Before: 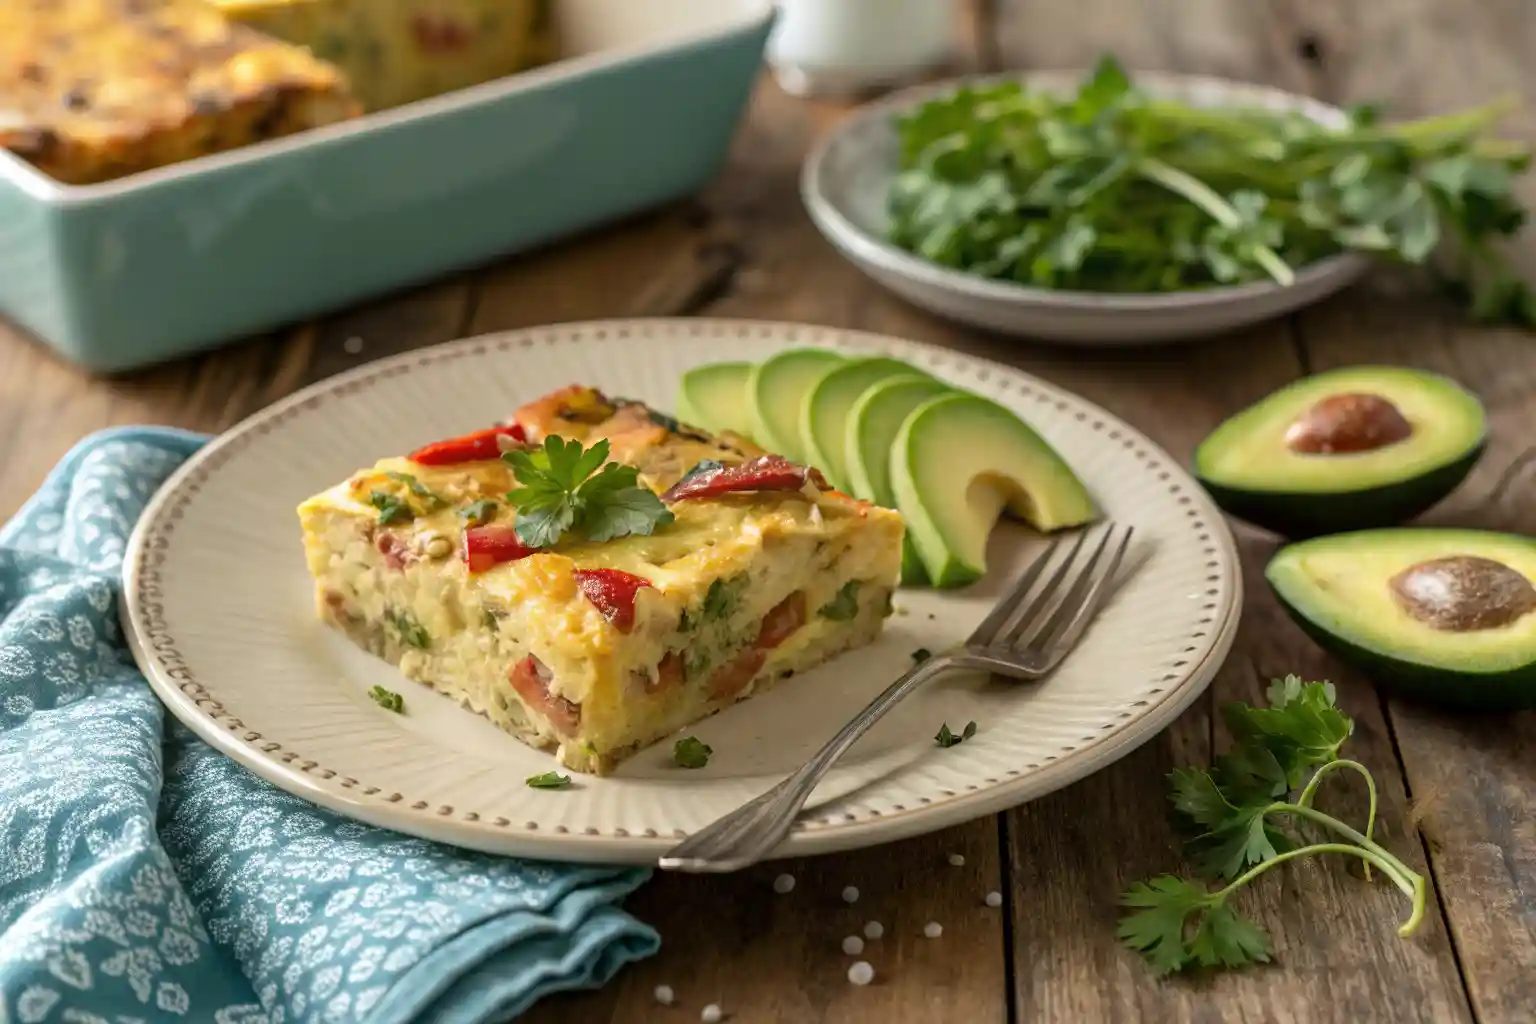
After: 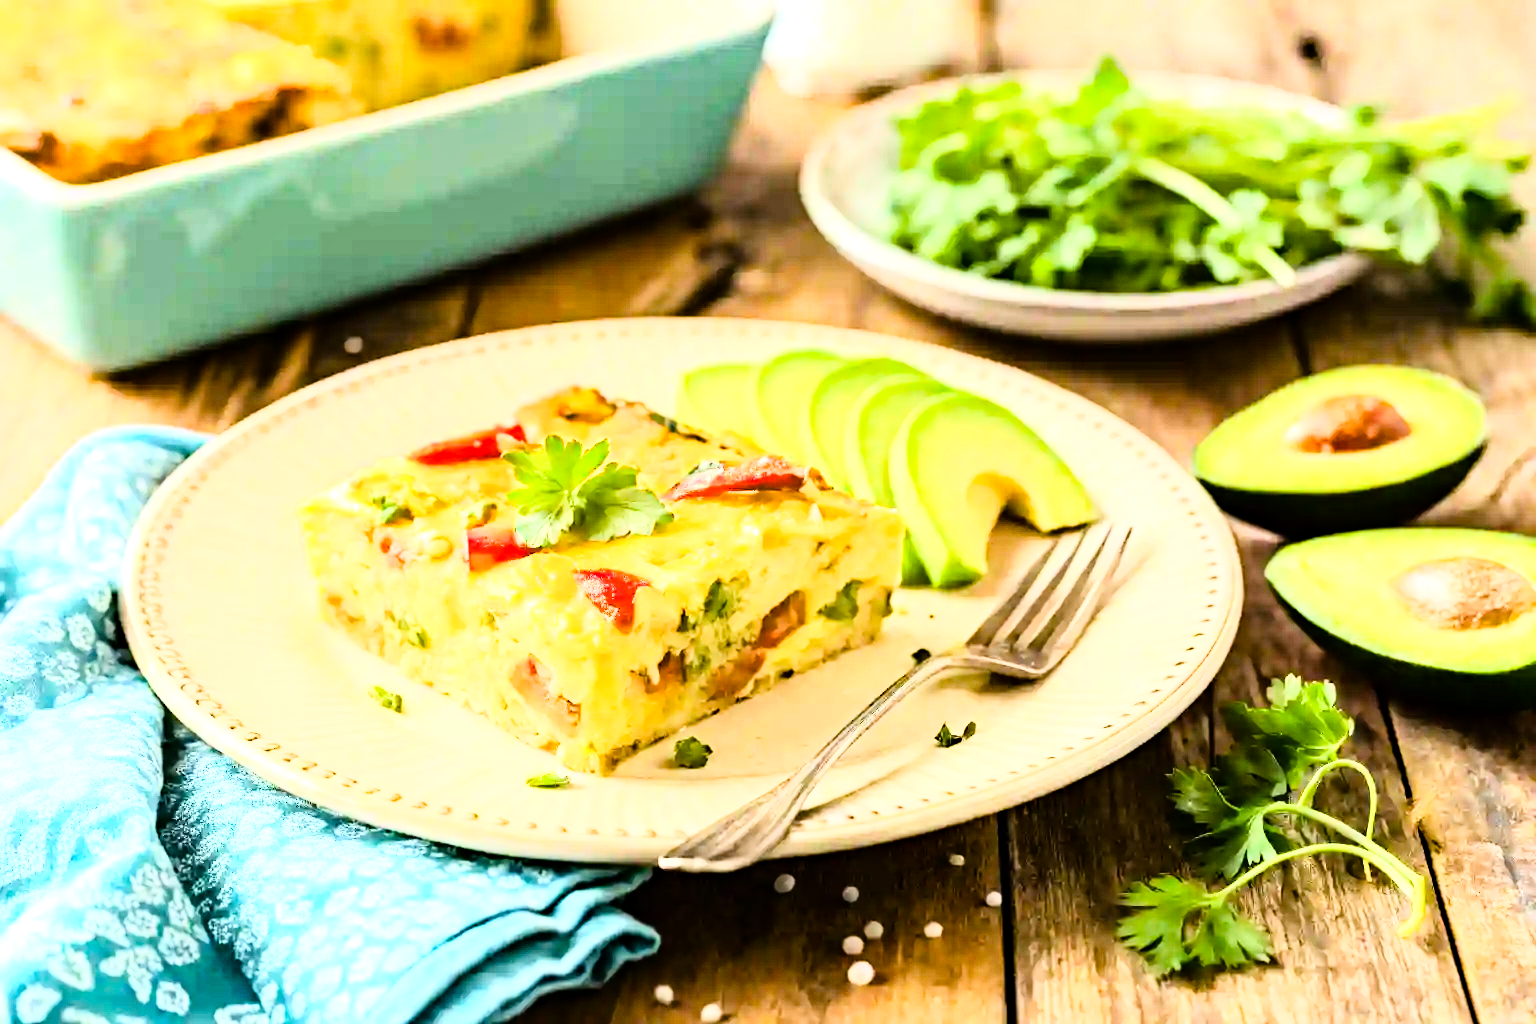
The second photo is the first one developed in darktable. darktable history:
exposure: black level correction 0, exposure 1.2 EV, compensate highlight preservation false
haze removal: strength 0.29, distance 0.25, compatibility mode true, adaptive false
color balance rgb: perceptual saturation grading › global saturation 20%, perceptual saturation grading › highlights -25%, perceptual saturation grading › shadows 25%
rgb curve: curves: ch0 [(0, 0) (0.21, 0.15) (0.24, 0.21) (0.5, 0.75) (0.75, 0.96) (0.89, 0.99) (1, 1)]; ch1 [(0, 0.02) (0.21, 0.13) (0.25, 0.2) (0.5, 0.67) (0.75, 0.9) (0.89, 0.97) (1, 1)]; ch2 [(0, 0.02) (0.21, 0.13) (0.25, 0.2) (0.5, 0.67) (0.75, 0.9) (0.89, 0.97) (1, 1)], compensate middle gray true
